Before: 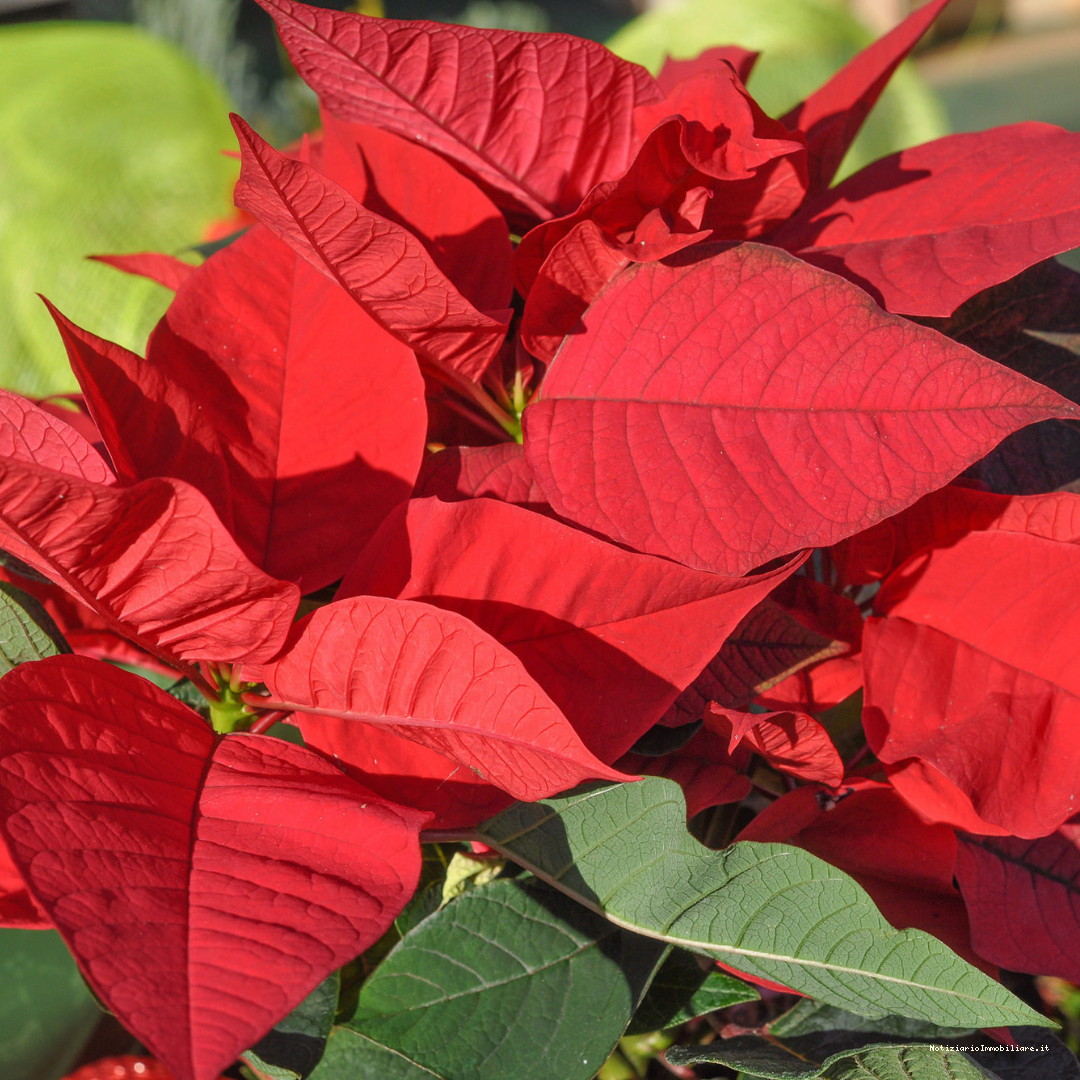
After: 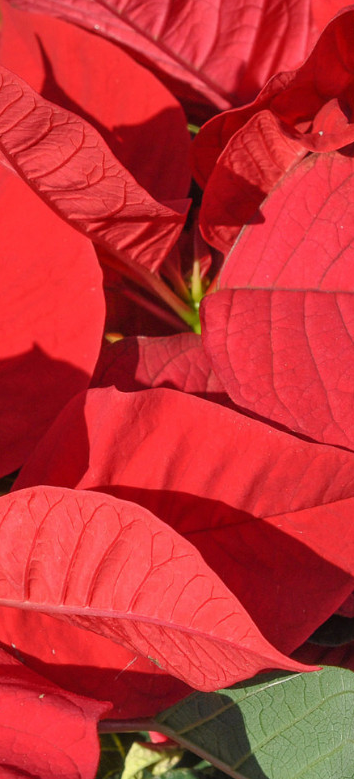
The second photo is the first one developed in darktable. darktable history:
crop and rotate: left 29.869%, top 10.221%, right 37.262%, bottom 17.581%
